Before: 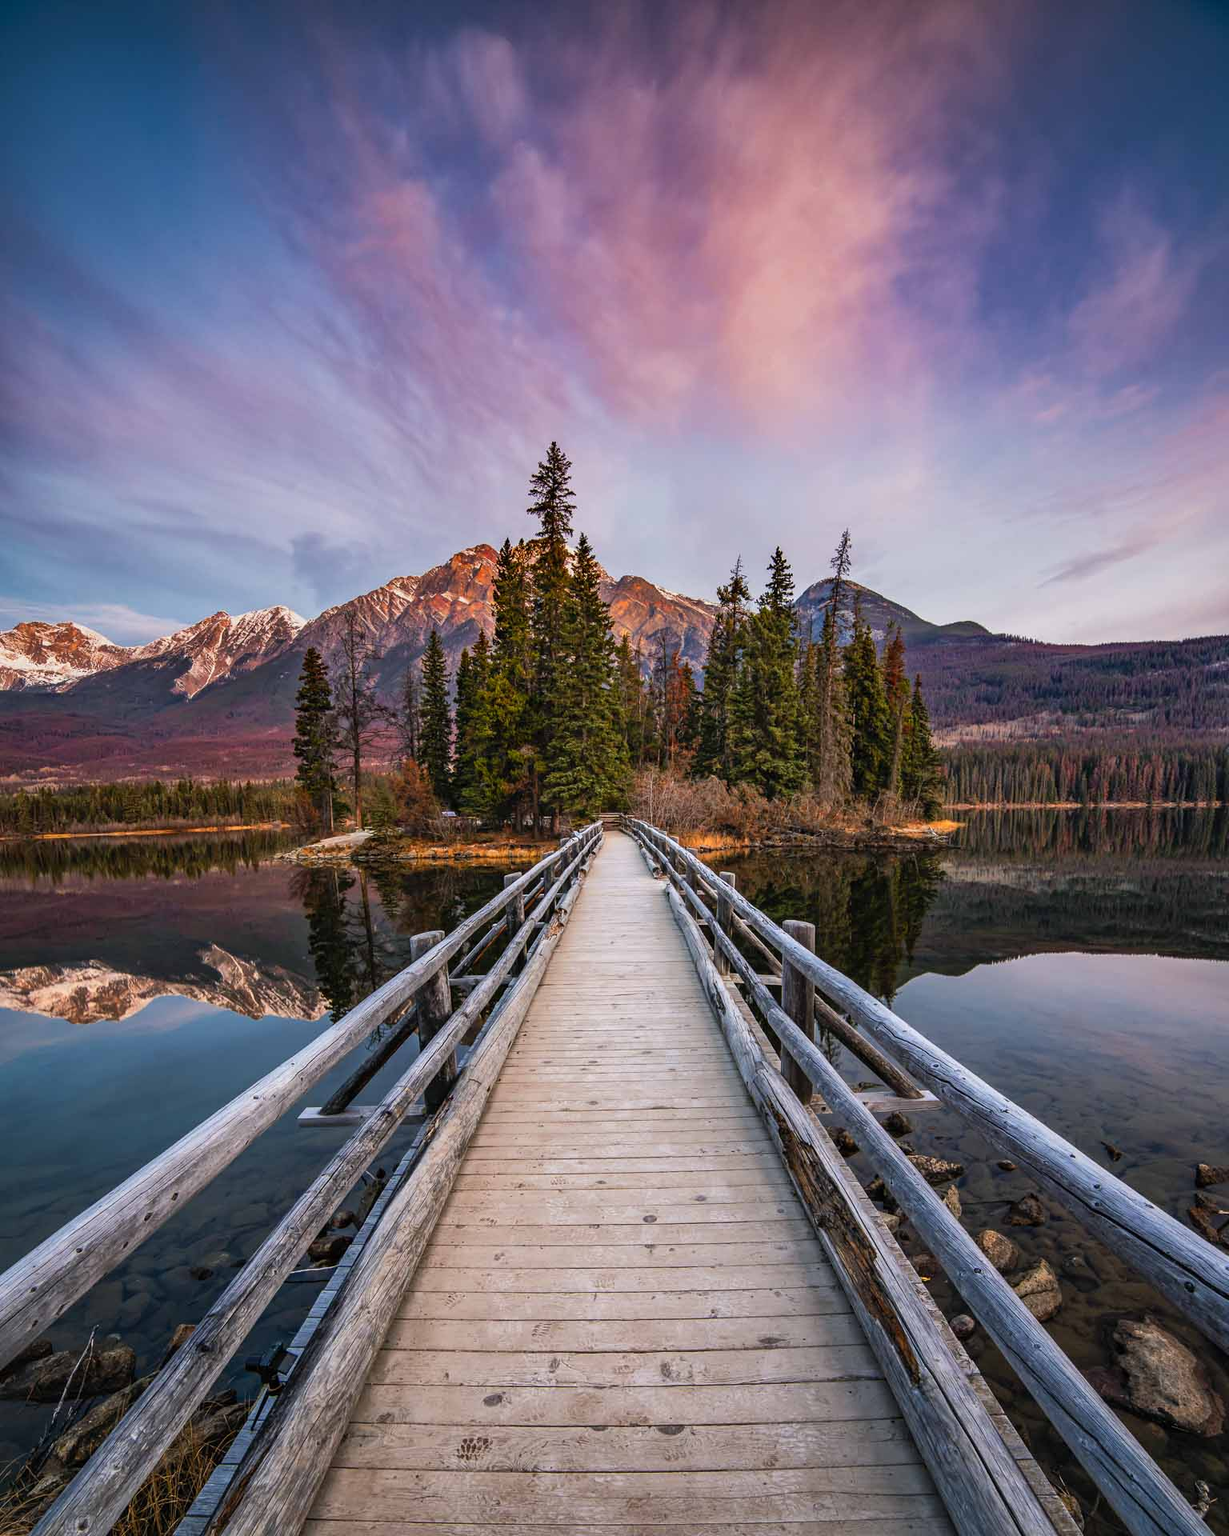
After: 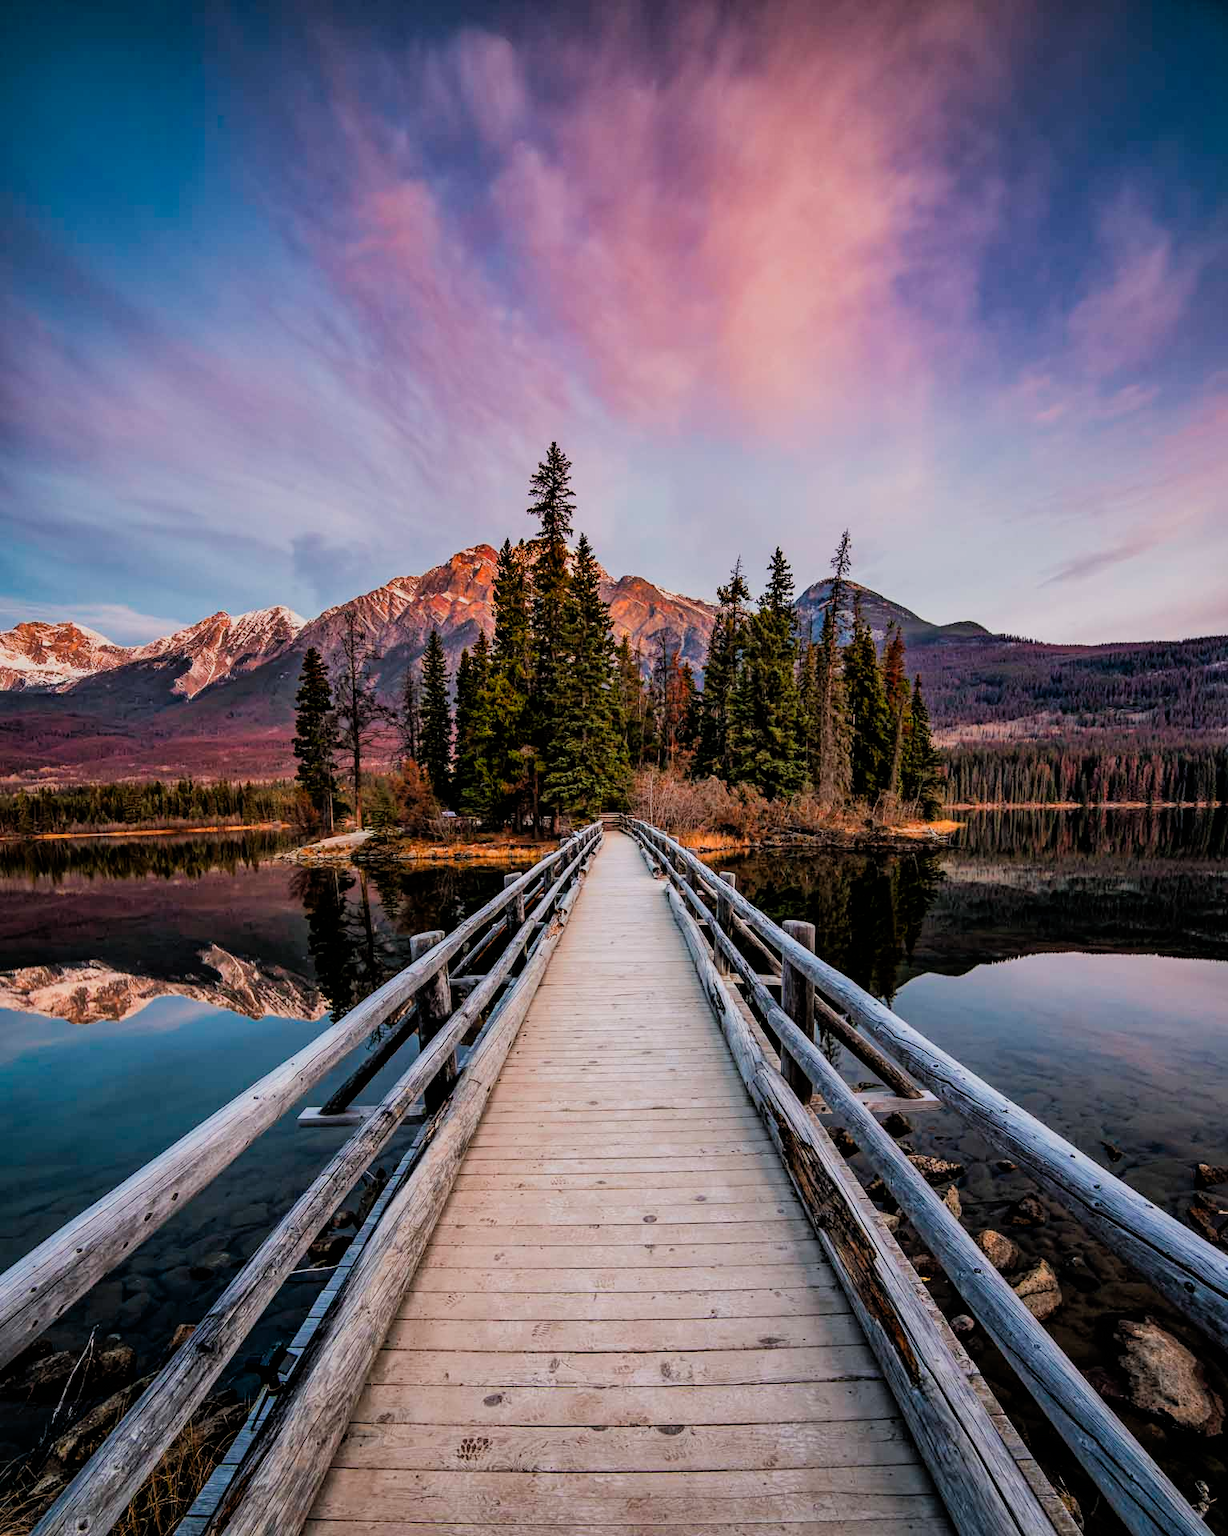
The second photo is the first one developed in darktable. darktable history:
filmic rgb: black relative exposure -7.72 EV, white relative exposure 4.39 EV, hardness 3.76, latitude 49.34%, contrast 1.1
